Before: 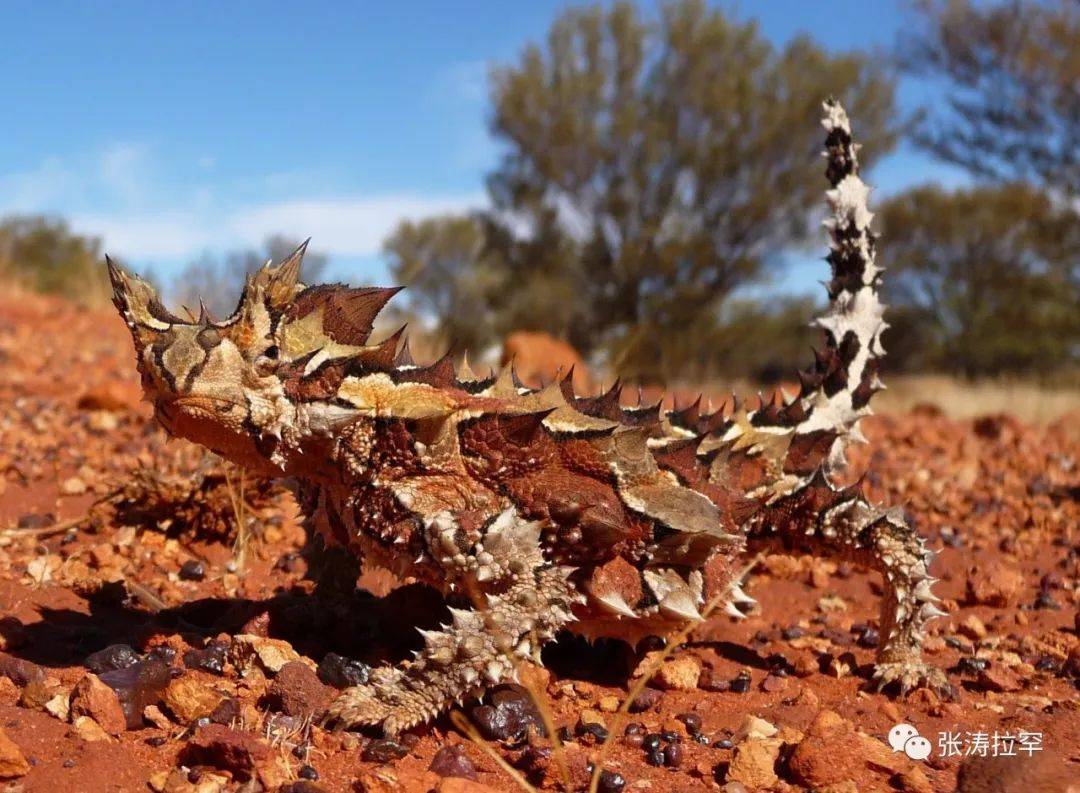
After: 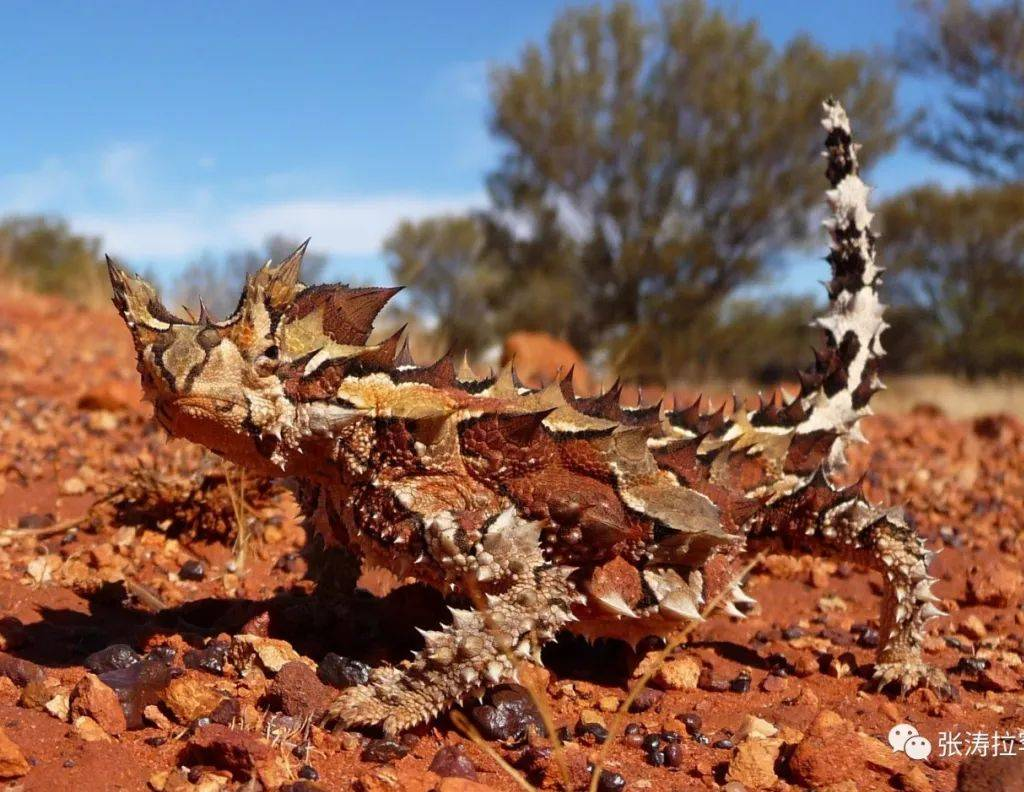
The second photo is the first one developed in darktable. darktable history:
crop: right 4.197%, bottom 0.043%
